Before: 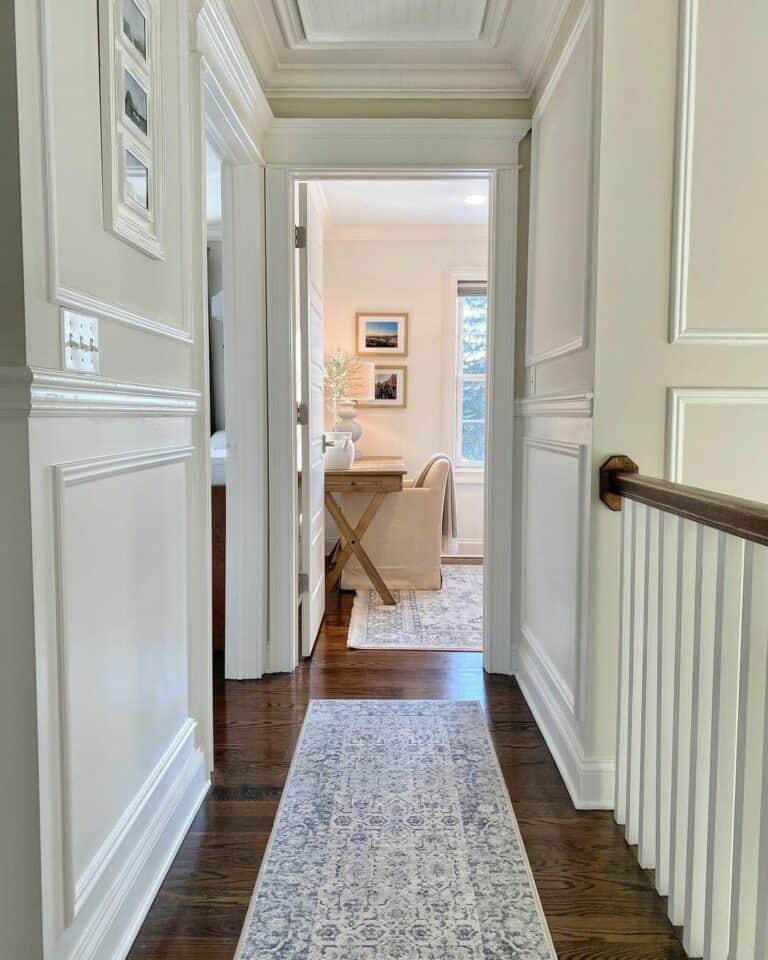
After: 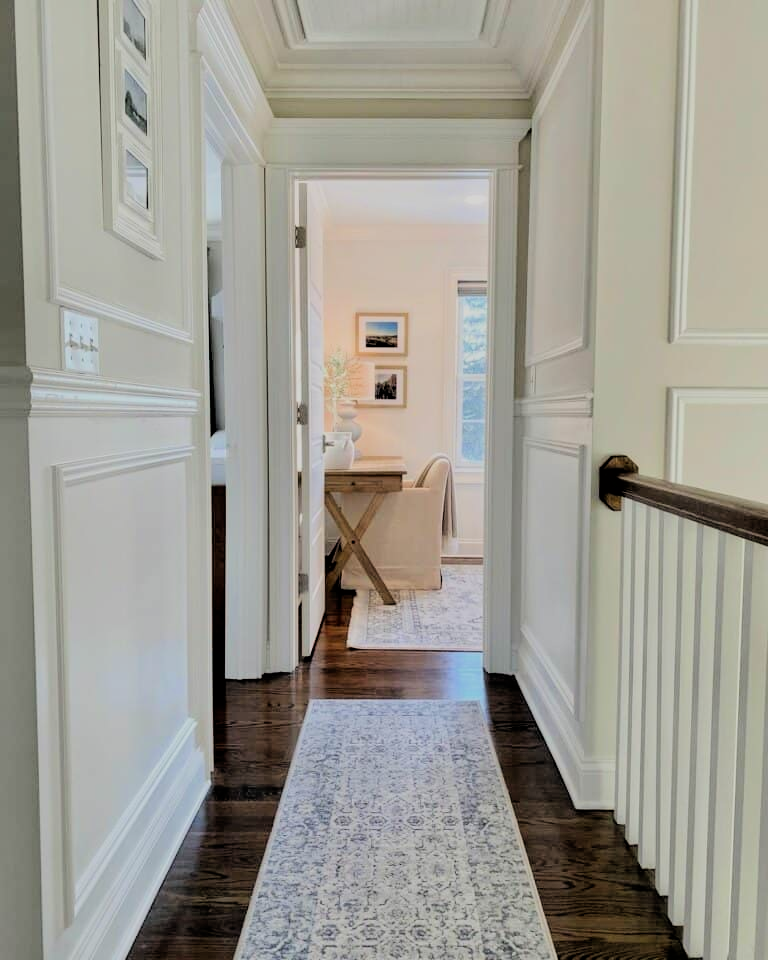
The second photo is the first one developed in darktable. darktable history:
filmic rgb: black relative exposure -4.1 EV, white relative exposure 5.14 EV, hardness 2.06, contrast 1.182, color science v6 (2022)
